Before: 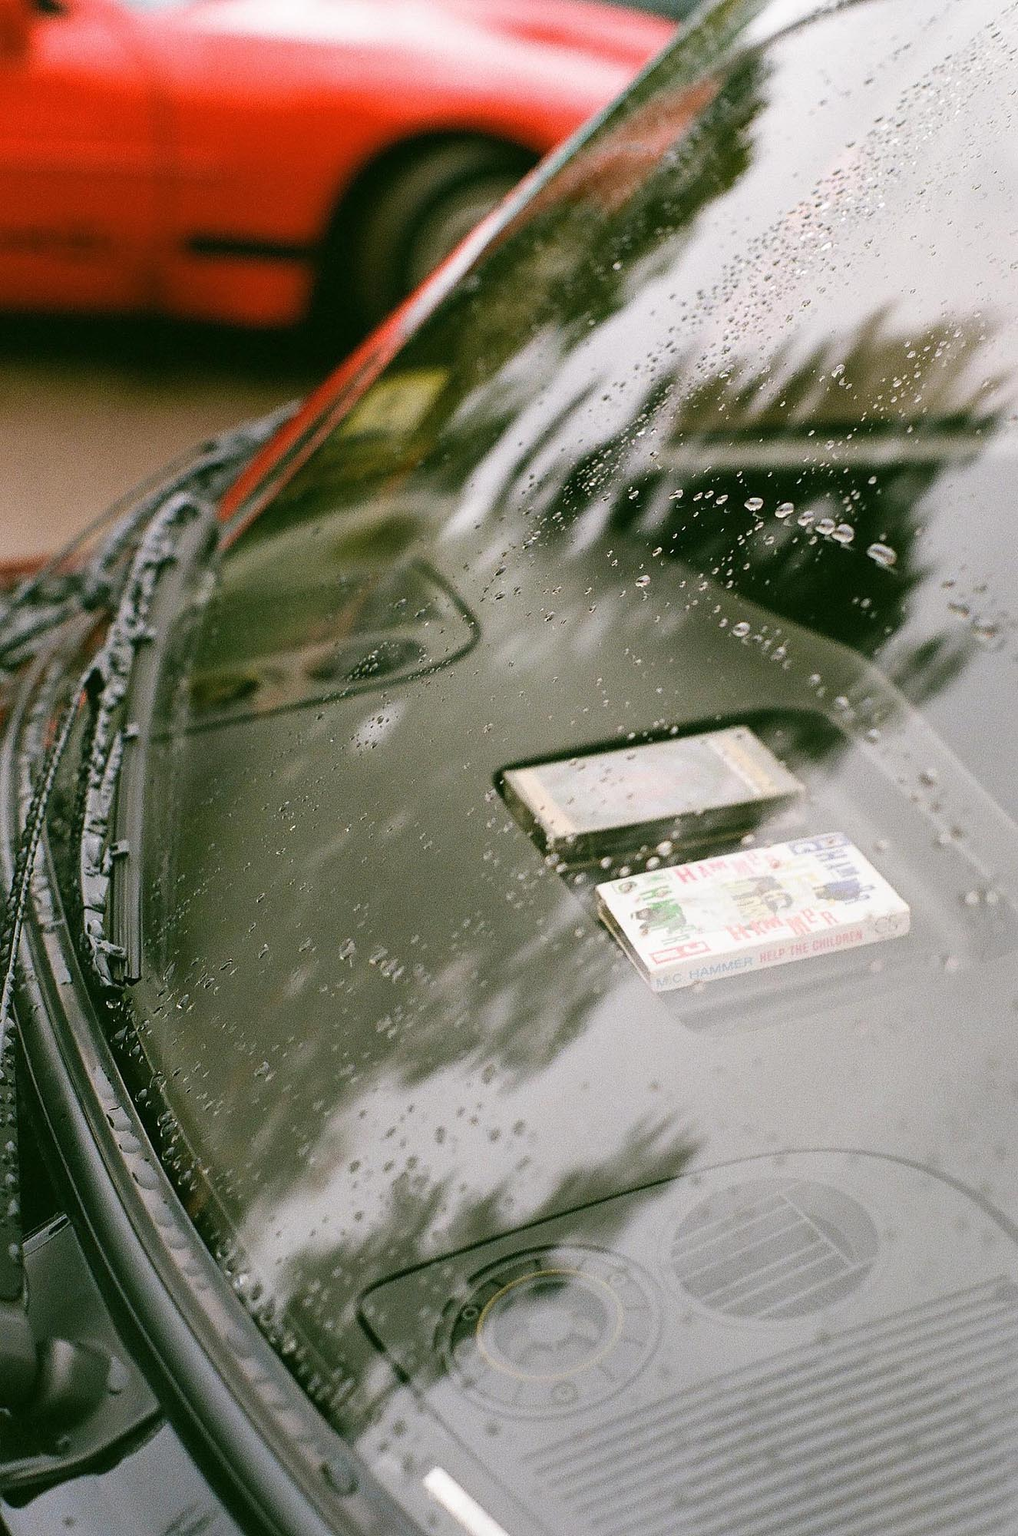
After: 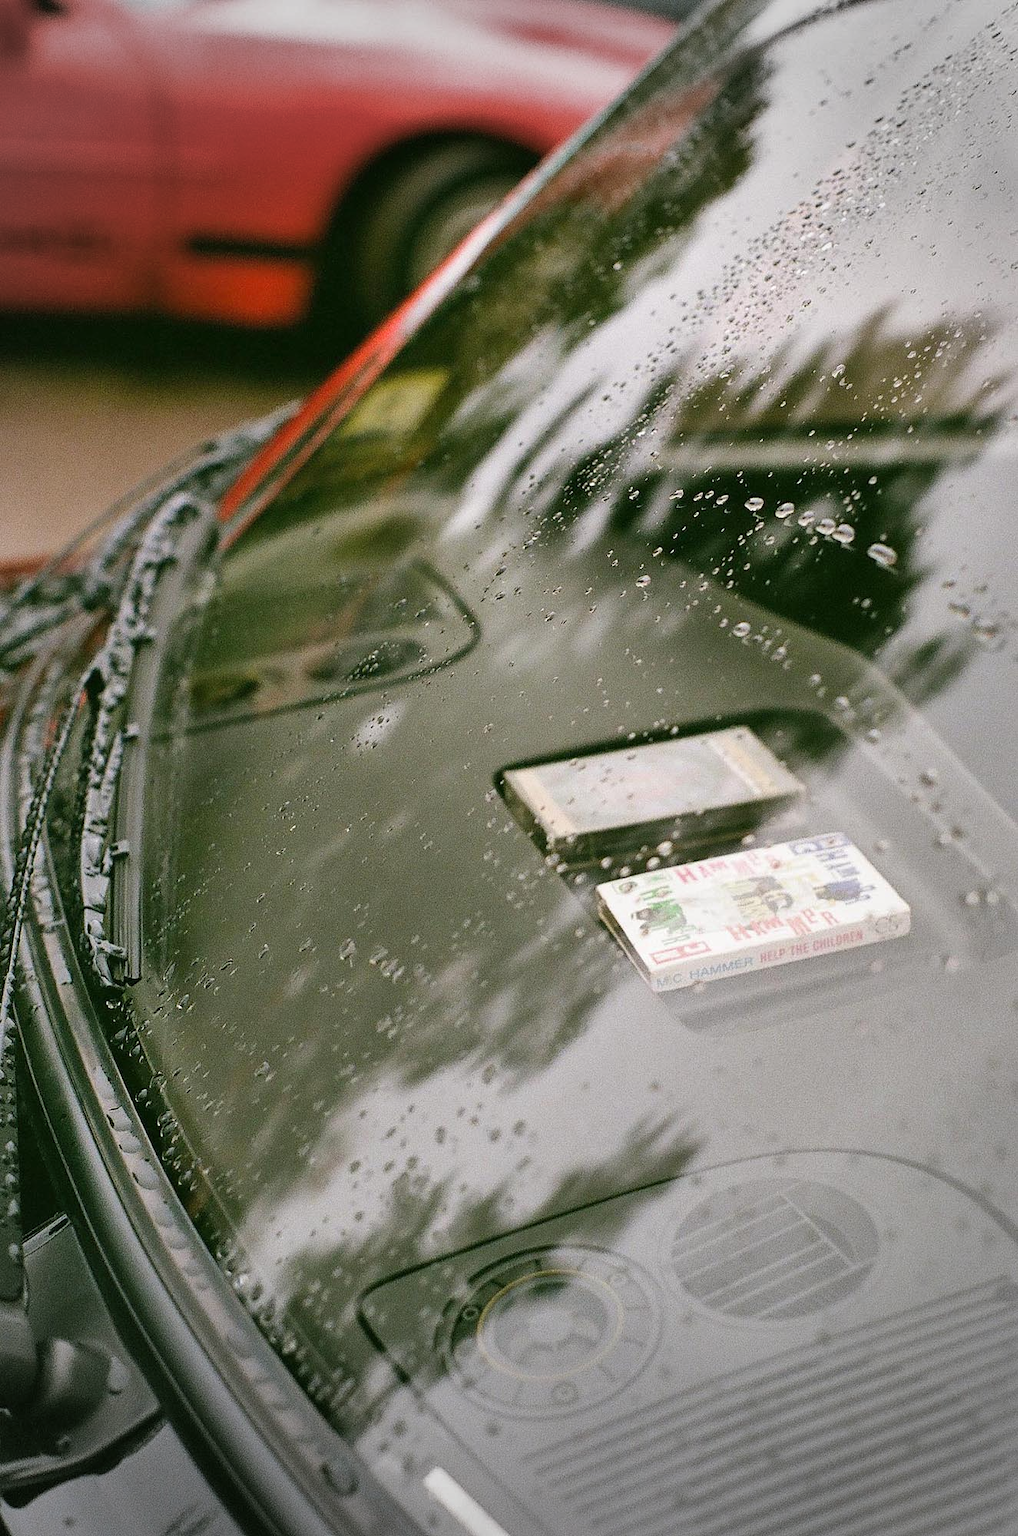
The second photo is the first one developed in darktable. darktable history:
vignetting: fall-off start 68.95%, fall-off radius 28.76%, brightness -0.322, width/height ratio 0.996, shape 0.838
color zones: curves: ch0 [(0.018, 0.548) (0.197, 0.654) (0.425, 0.447) (0.605, 0.658) (0.732, 0.579)]; ch1 [(0.105, 0.531) (0.224, 0.531) (0.386, 0.39) (0.618, 0.456) (0.732, 0.456) (0.956, 0.421)]; ch2 [(0.039, 0.583) (0.215, 0.465) (0.399, 0.544) (0.465, 0.548) (0.614, 0.447) (0.724, 0.43) (0.882, 0.623) (0.956, 0.632)], mix -123.36%
shadows and highlights: highlights color adjustment 55.22%, low approximation 0.01, soften with gaussian
